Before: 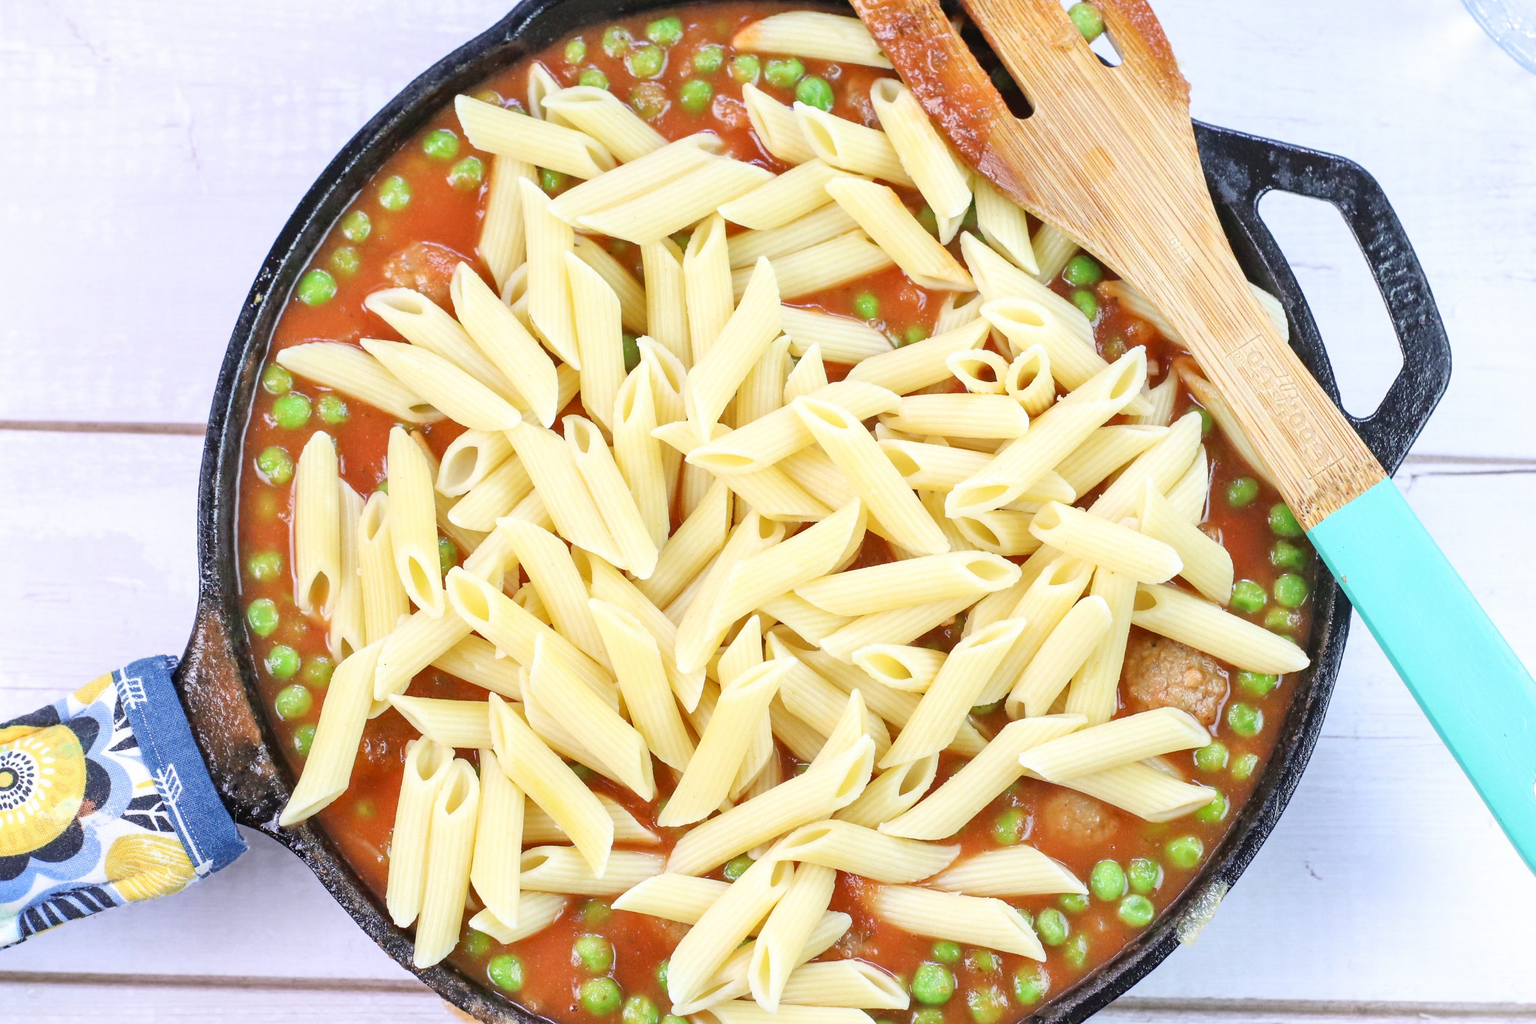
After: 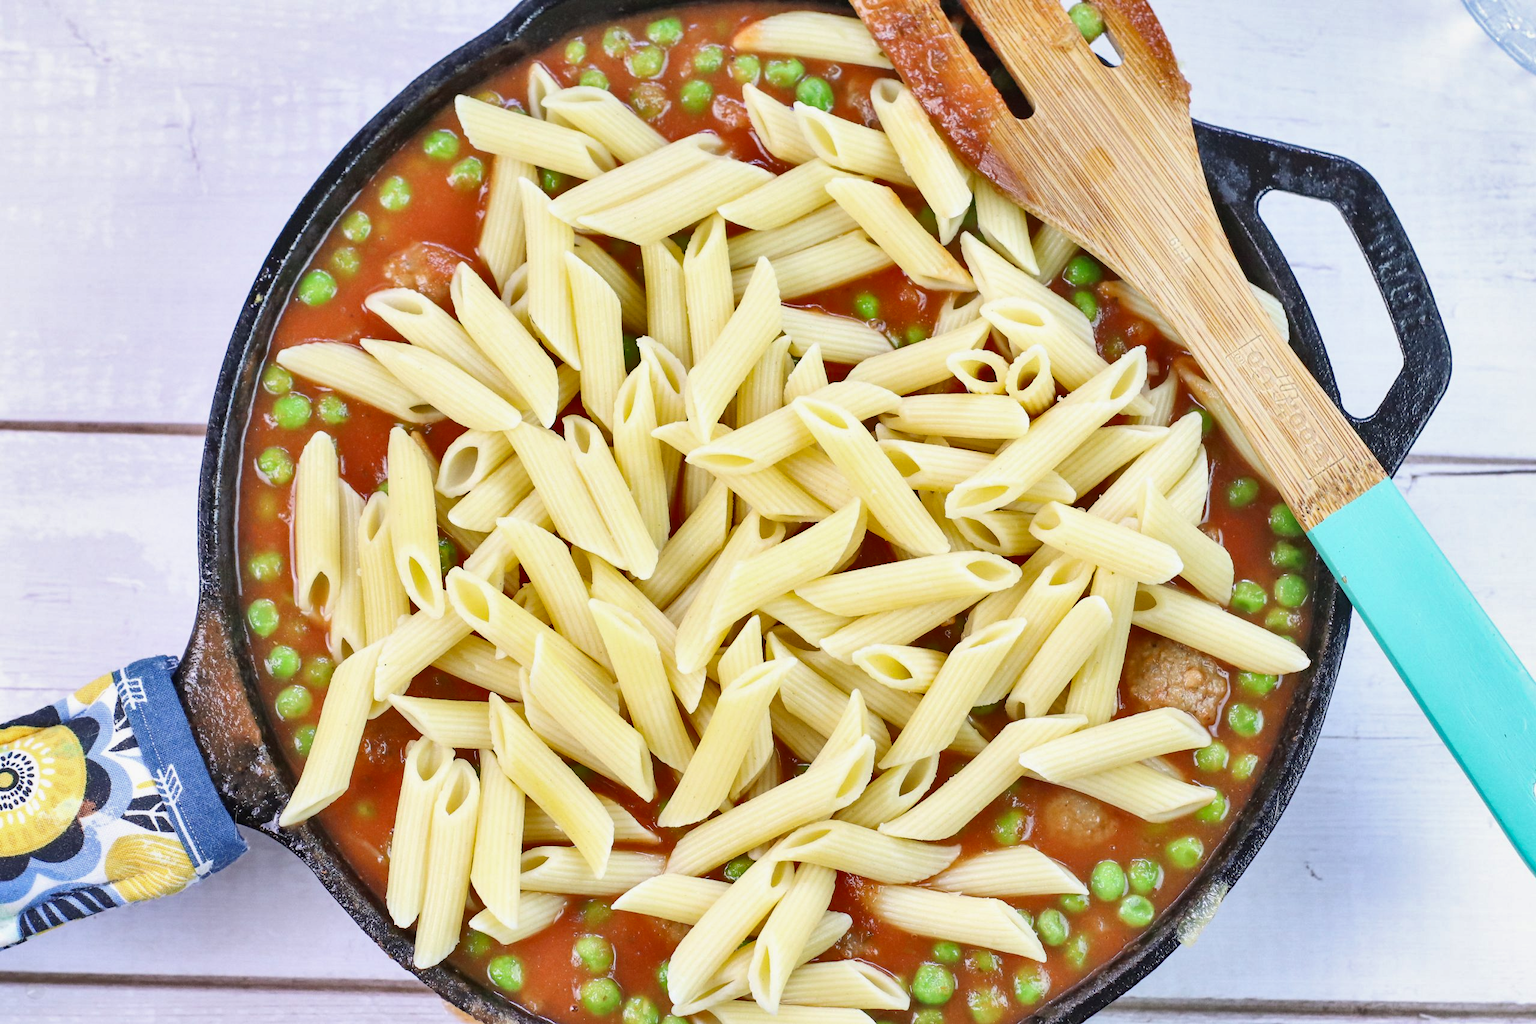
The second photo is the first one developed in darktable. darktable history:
exposure: exposure -0.072 EV, compensate highlight preservation false
shadows and highlights: shadows 22.96, highlights -48.71, soften with gaussian
